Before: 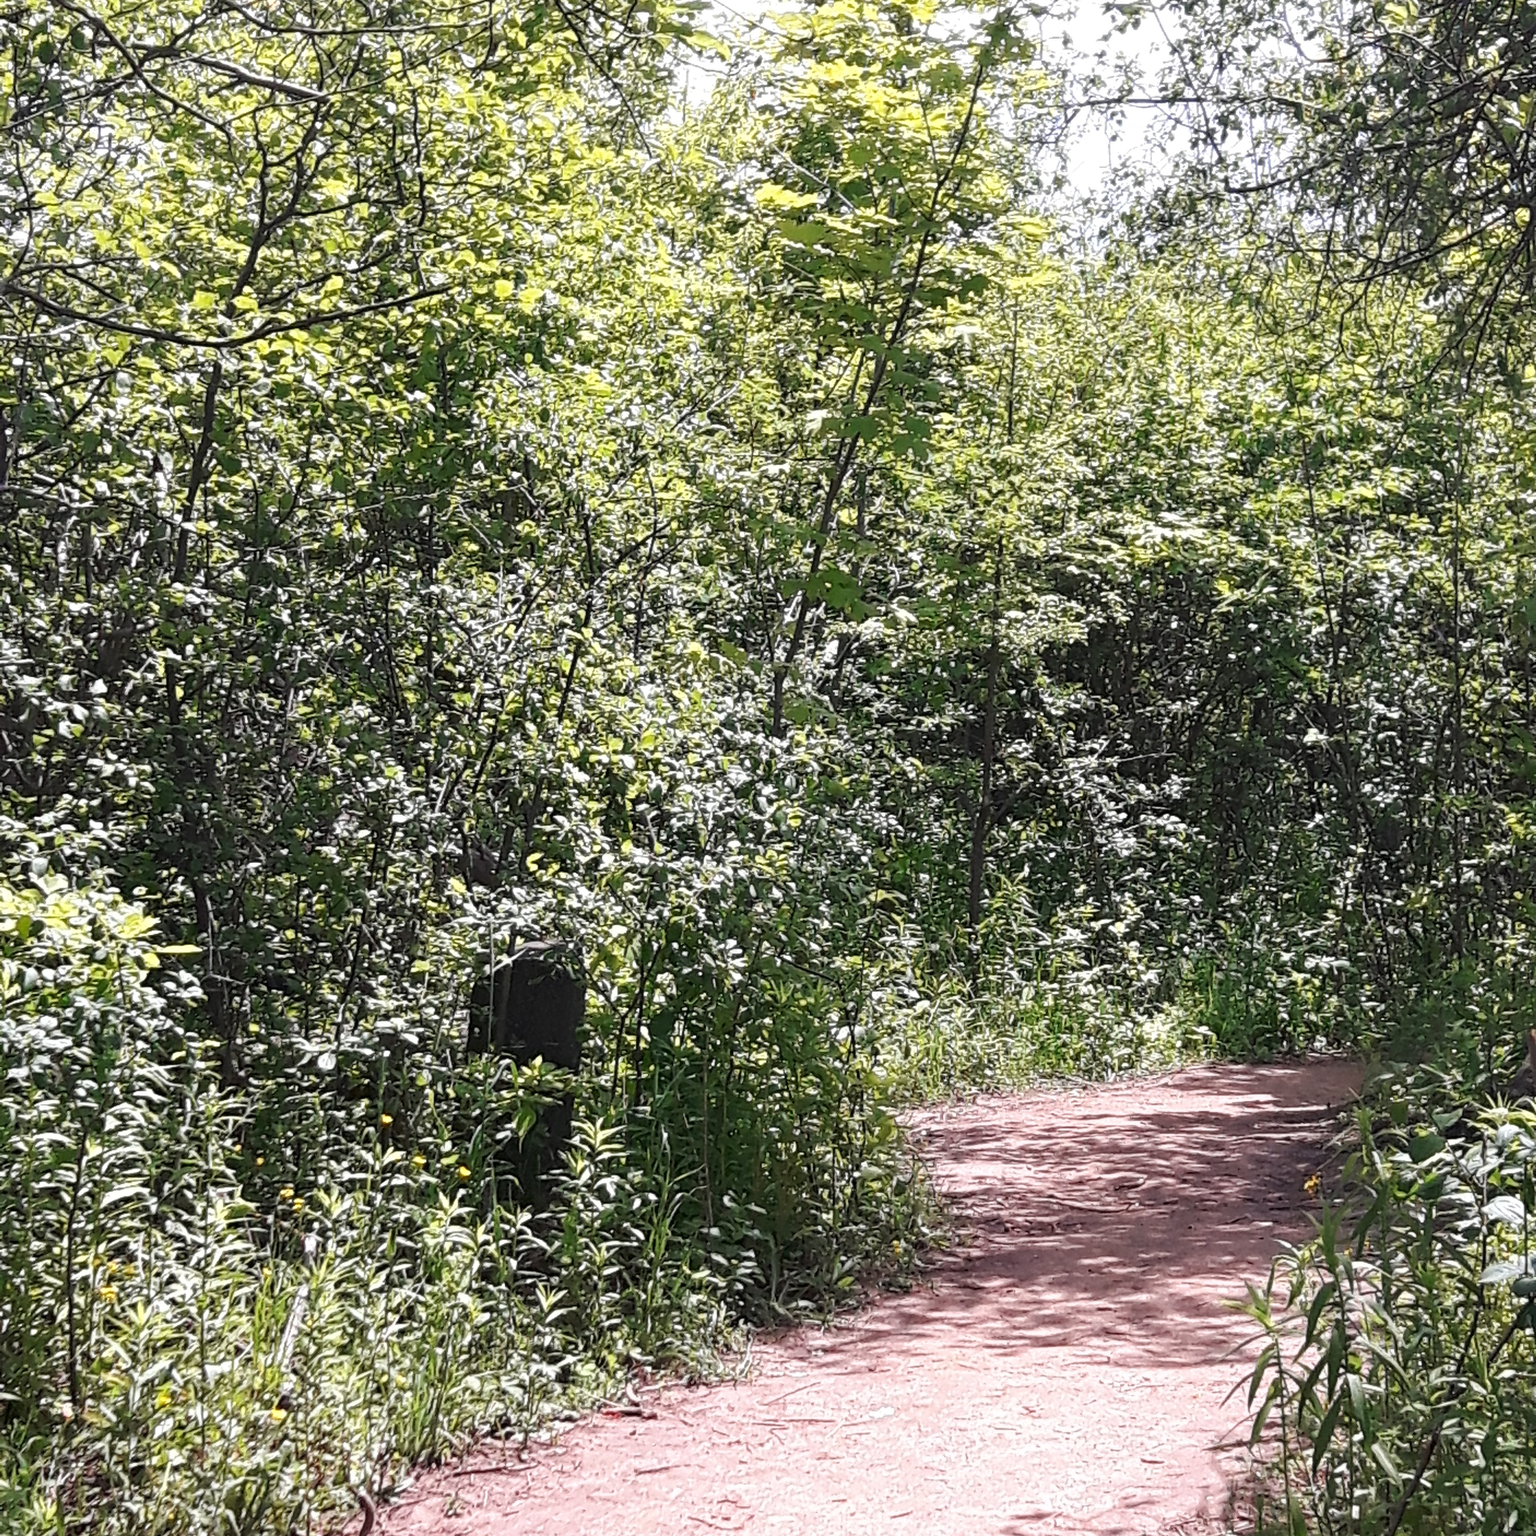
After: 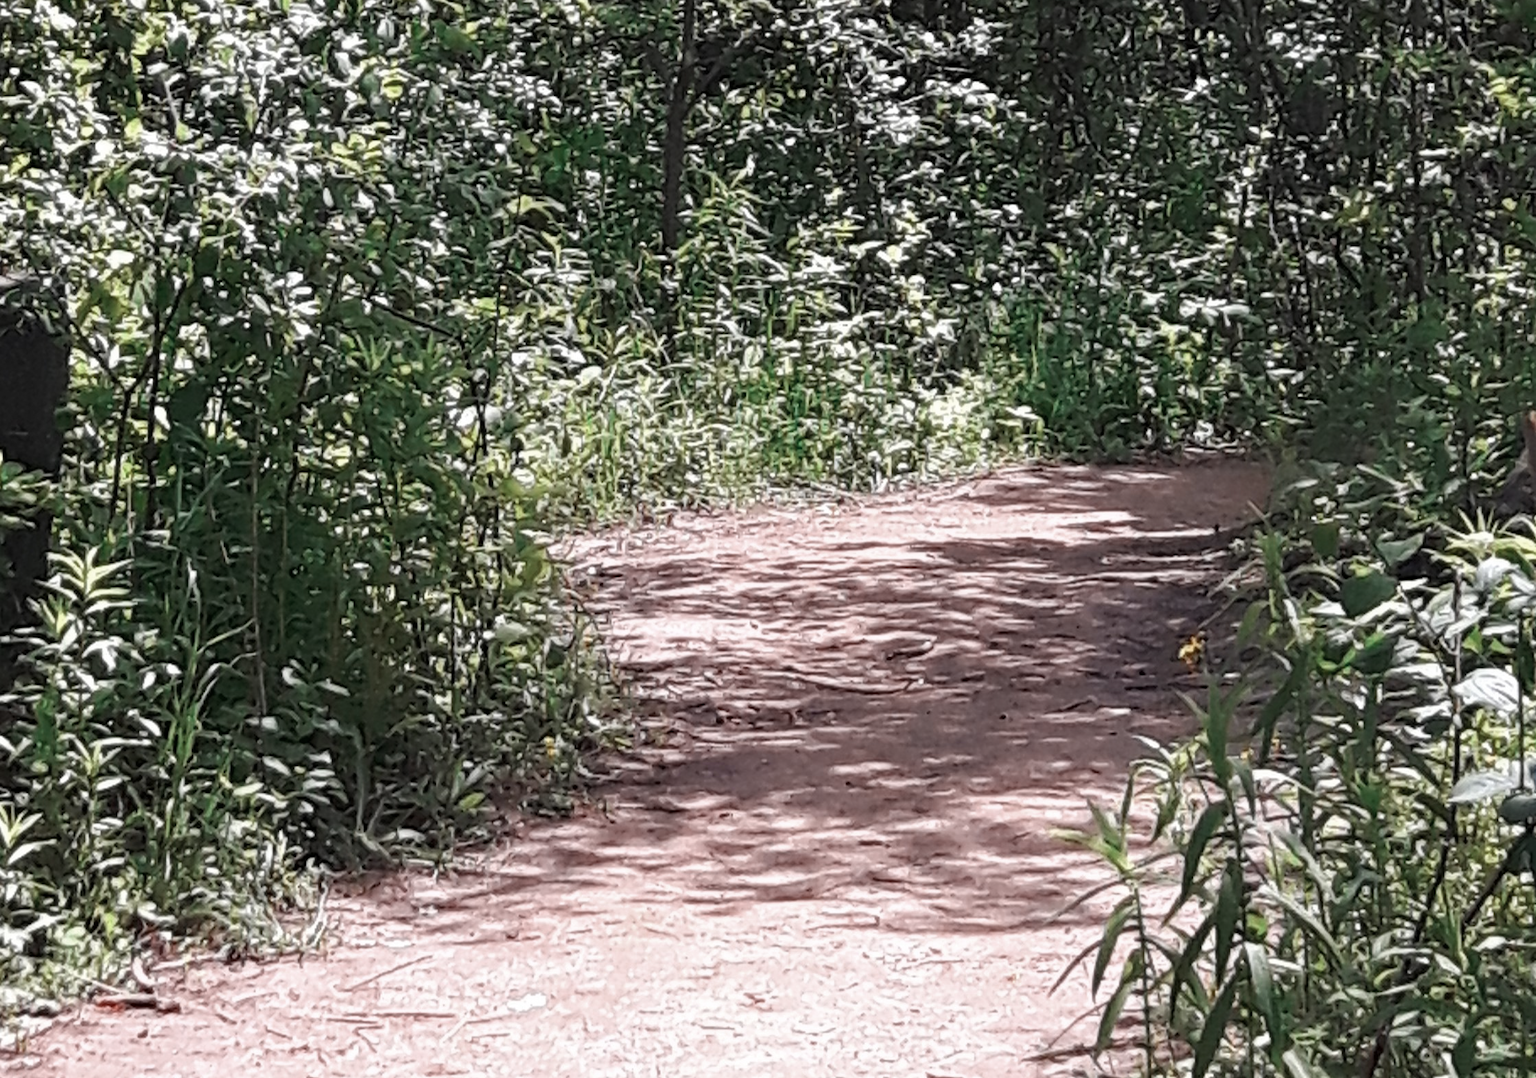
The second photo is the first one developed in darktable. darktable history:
crop and rotate: left 35.206%, top 49.695%, bottom 4.814%
color zones: curves: ch0 [(0, 0.5) (0.125, 0.4) (0.25, 0.5) (0.375, 0.4) (0.5, 0.4) (0.625, 0.35) (0.75, 0.35) (0.875, 0.5)]; ch1 [(0, 0.35) (0.125, 0.45) (0.25, 0.35) (0.375, 0.35) (0.5, 0.35) (0.625, 0.35) (0.75, 0.45) (0.875, 0.35)]; ch2 [(0, 0.6) (0.125, 0.5) (0.25, 0.5) (0.375, 0.6) (0.5, 0.6) (0.625, 0.5) (0.75, 0.5) (0.875, 0.5)]
